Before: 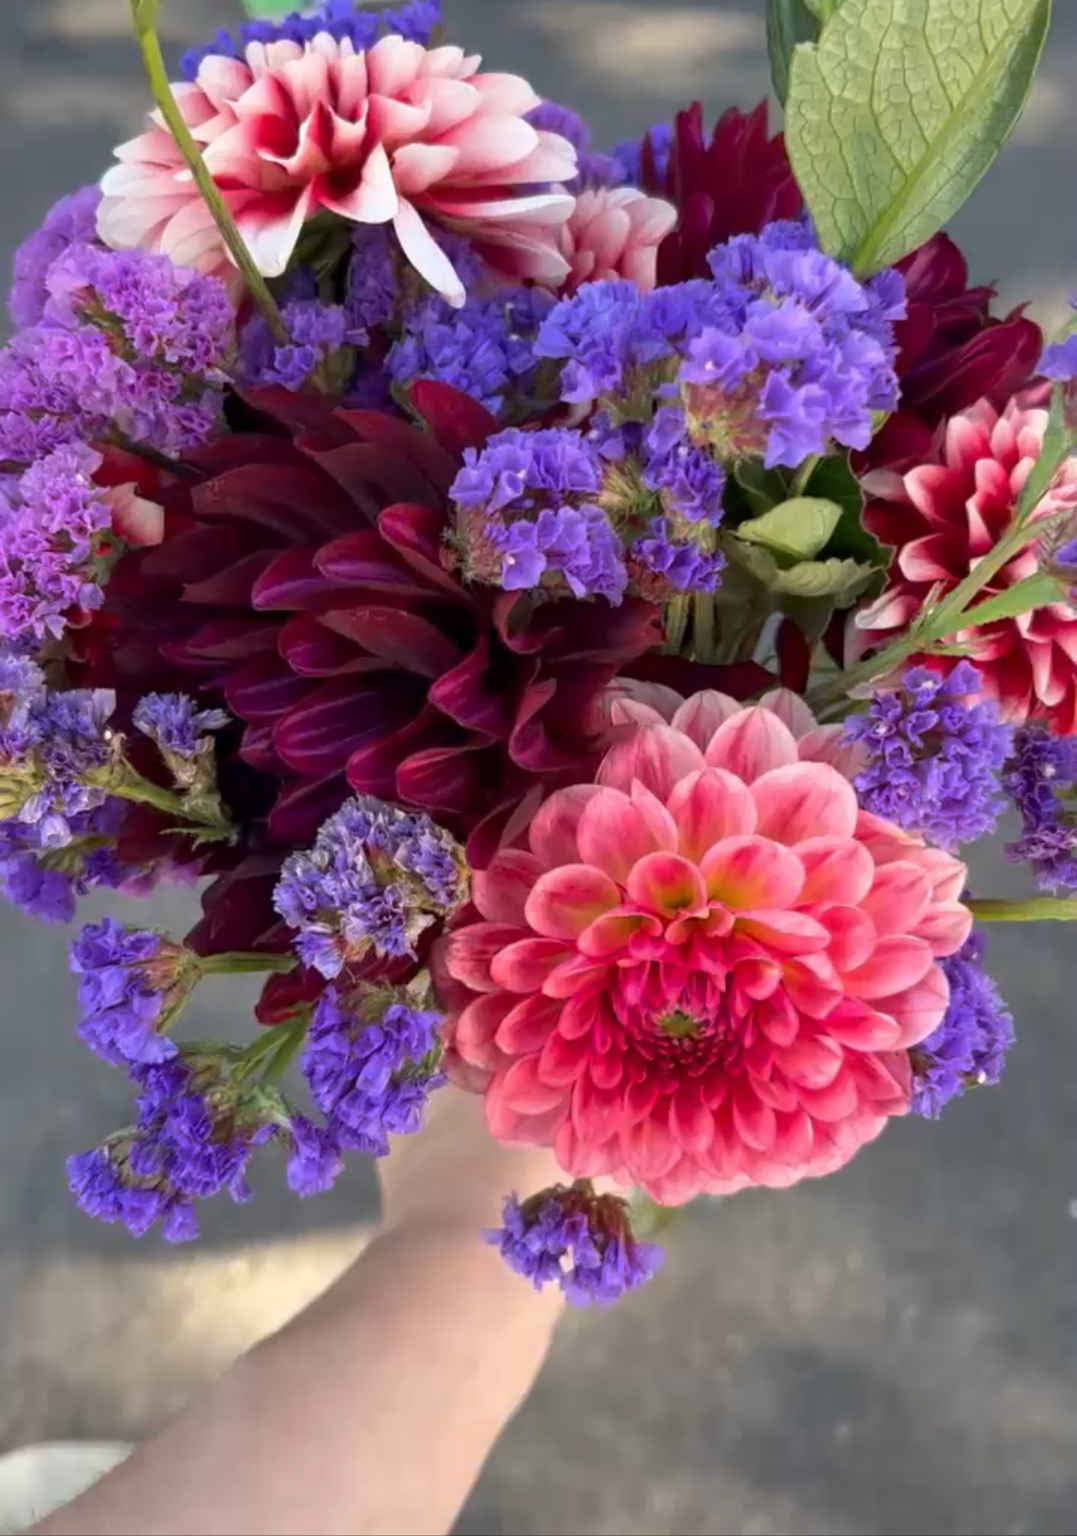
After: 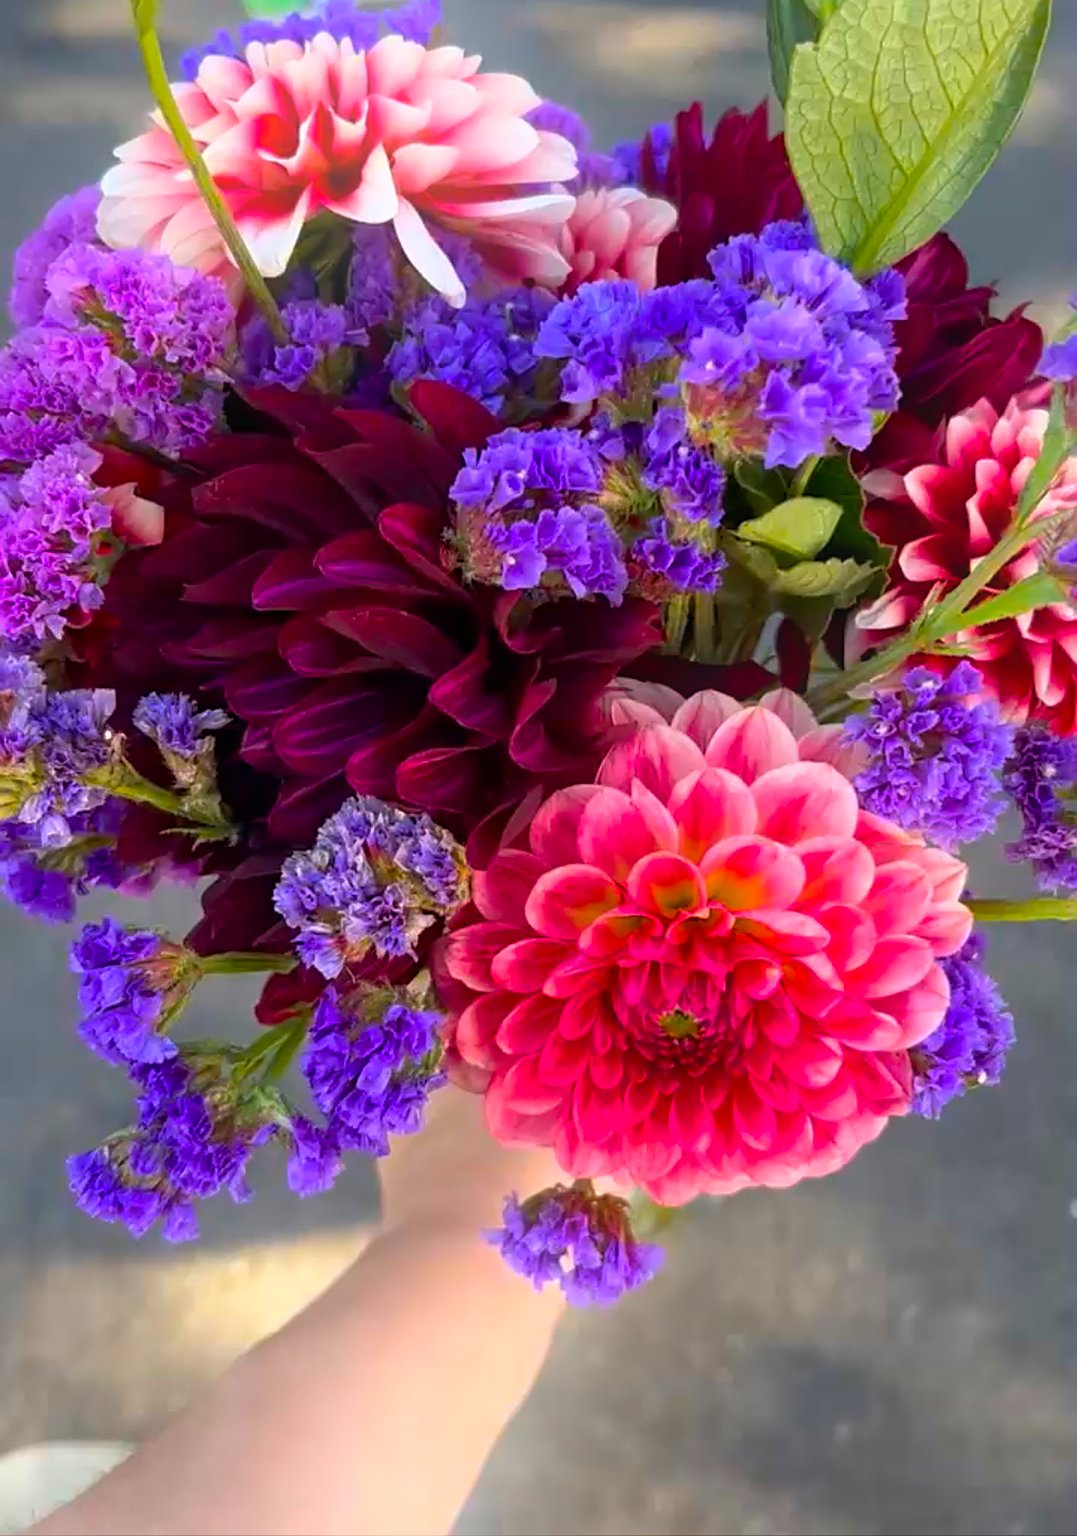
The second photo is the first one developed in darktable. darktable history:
color balance rgb: linear chroma grading › global chroma 15%, perceptual saturation grading › global saturation 30%
sharpen: on, module defaults
bloom: on, module defaults
